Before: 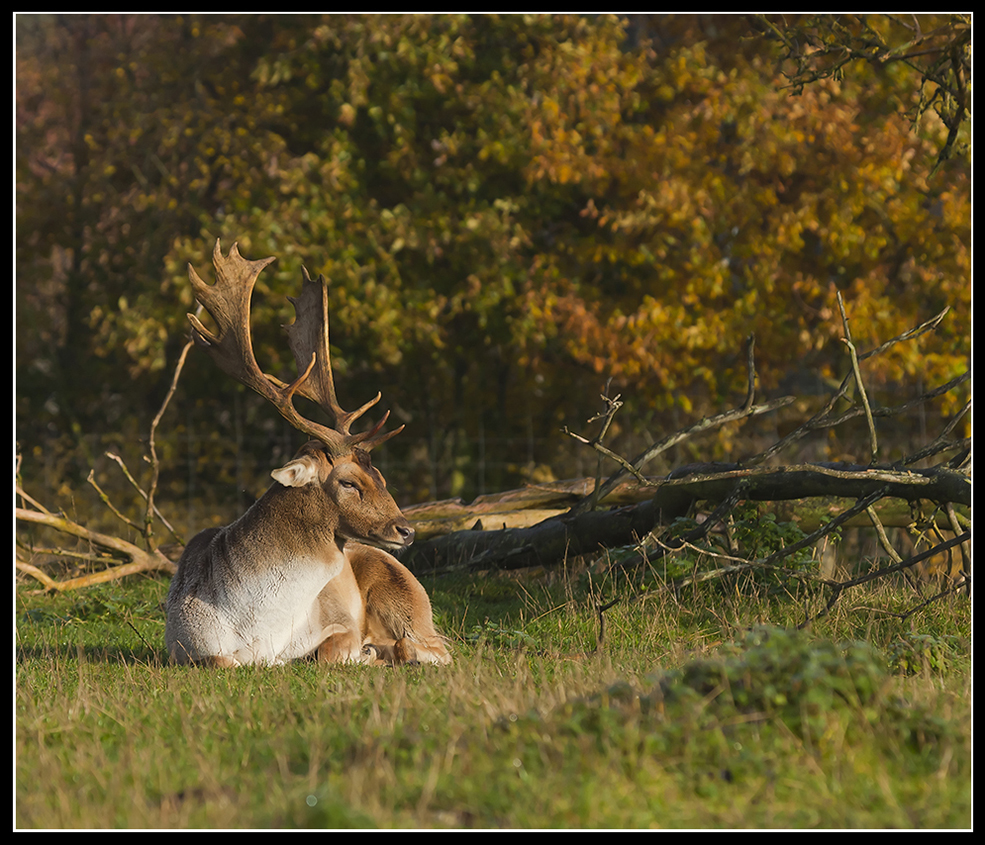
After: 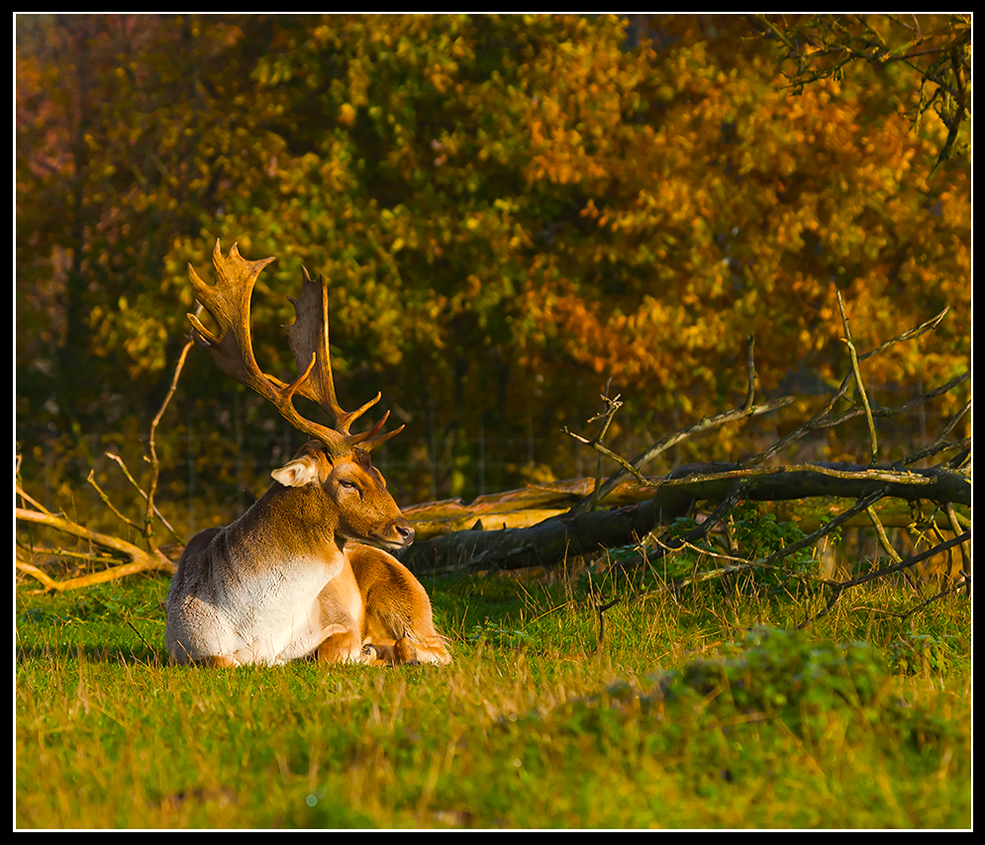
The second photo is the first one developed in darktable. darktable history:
color balance rgb: highlights gain › luminance 17.238%, linear chroma grading › global chroma 9.916%, perceptual saturation grading › global saturation 24.994%, global vibrance 20%
